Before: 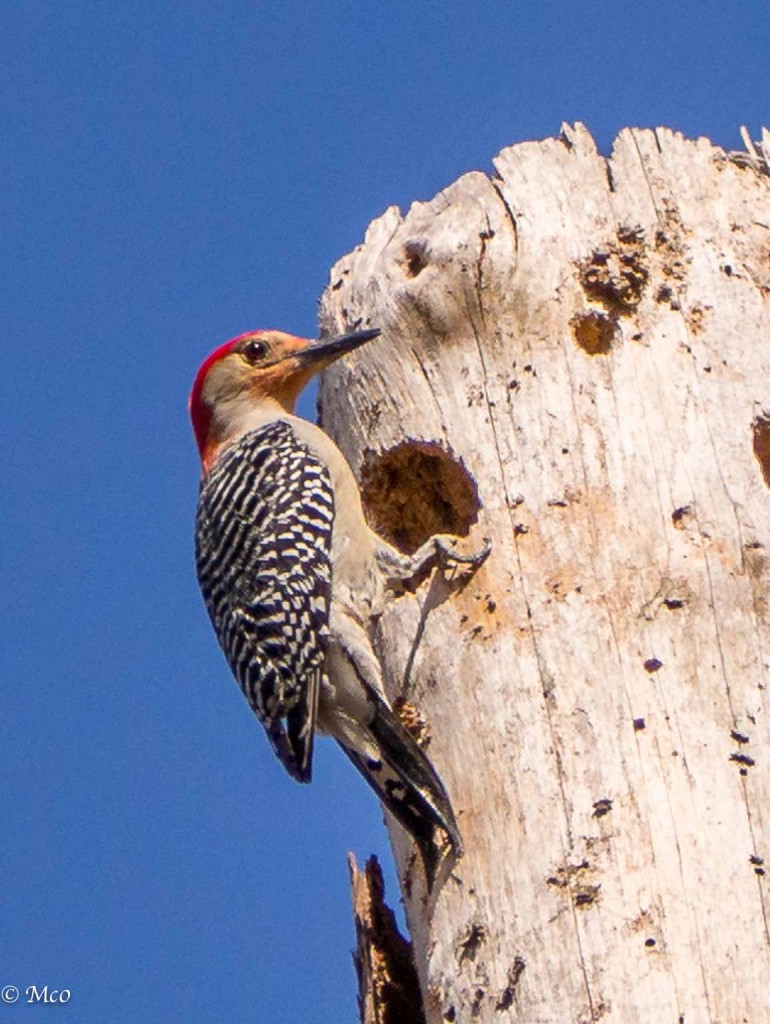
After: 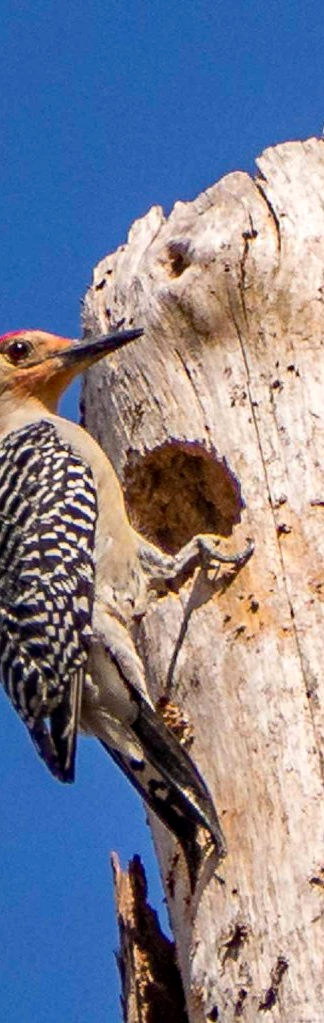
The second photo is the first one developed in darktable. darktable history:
crop: left 30.894%, right 27.02%
haze removal: strength 0.297, distance 0.255, compatibility mode true, adaptive false
shadows and highlights: shadows 12.63, white point adjustment 1.16, highlights -1.51, soften with gaussian
